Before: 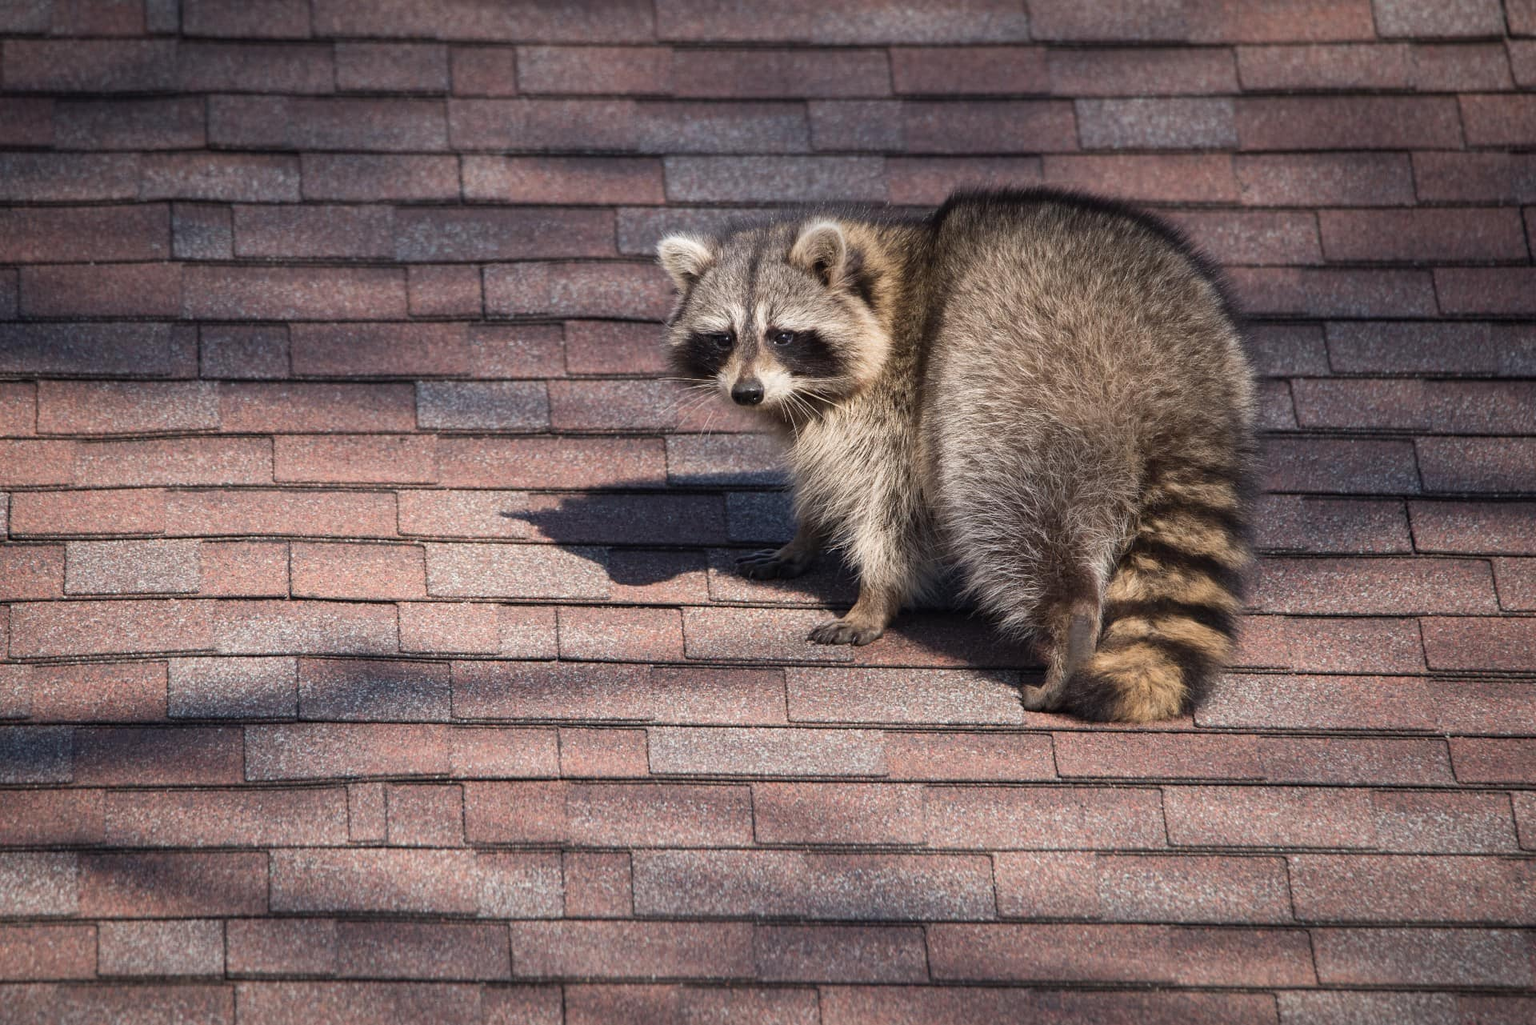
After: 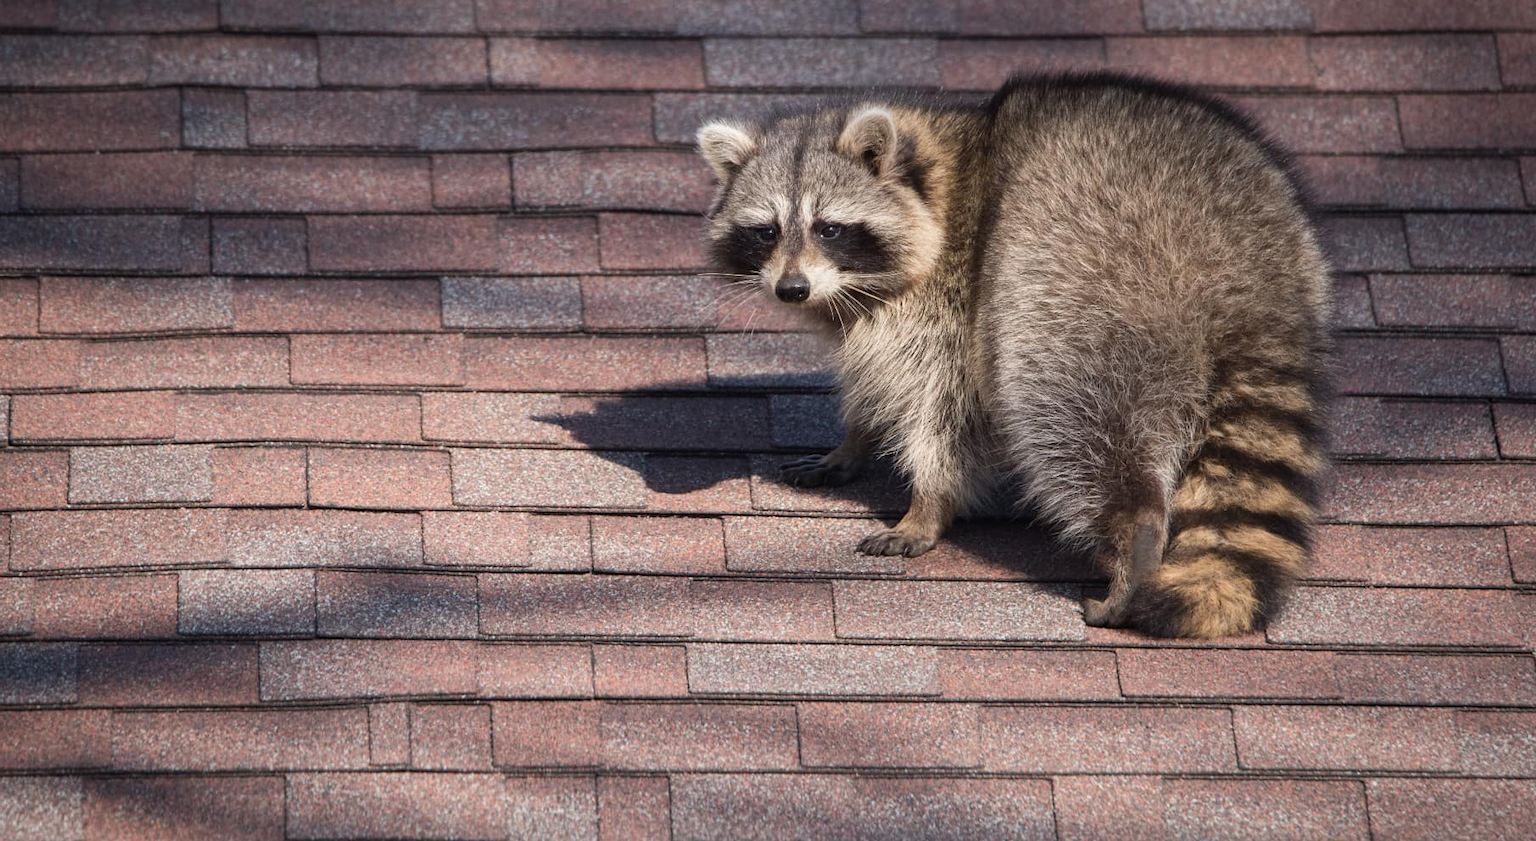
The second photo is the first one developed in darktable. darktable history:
crop and rotate: angle 0.033°, top 11.731%, right 5.555%, bottom 10.715%
